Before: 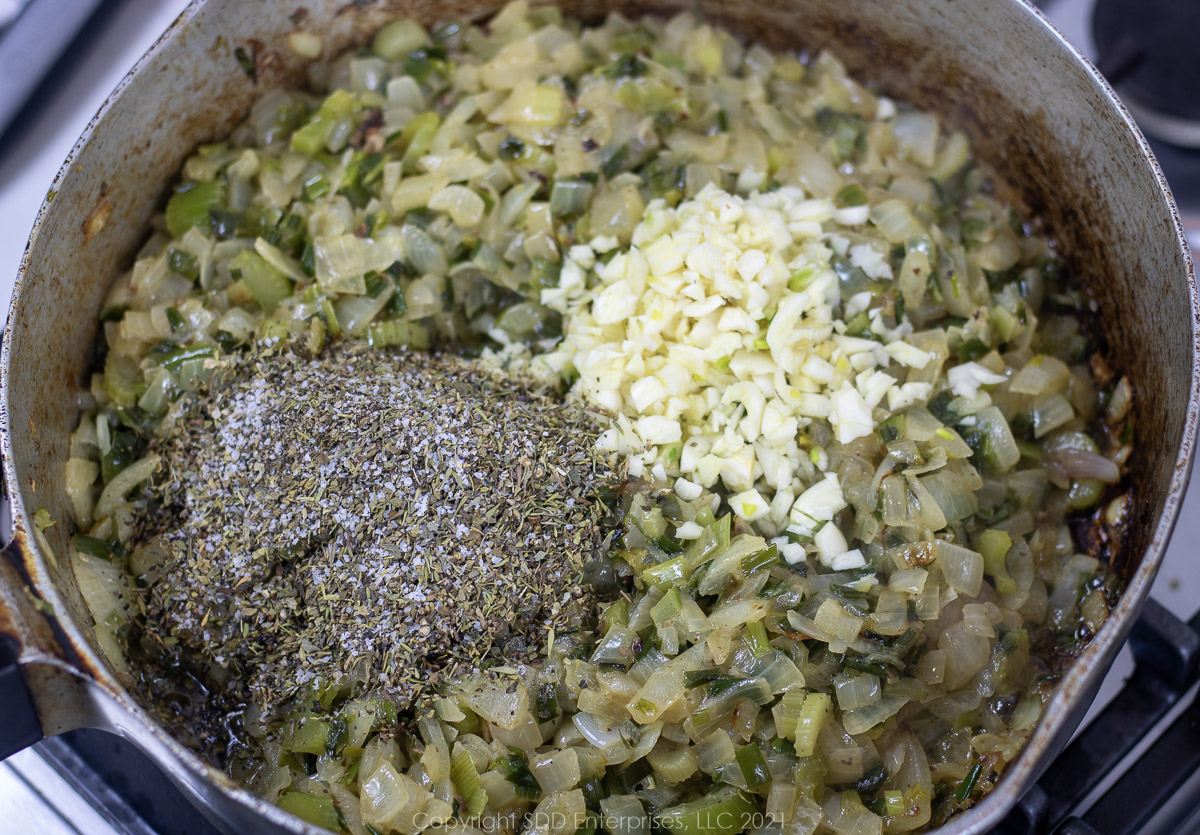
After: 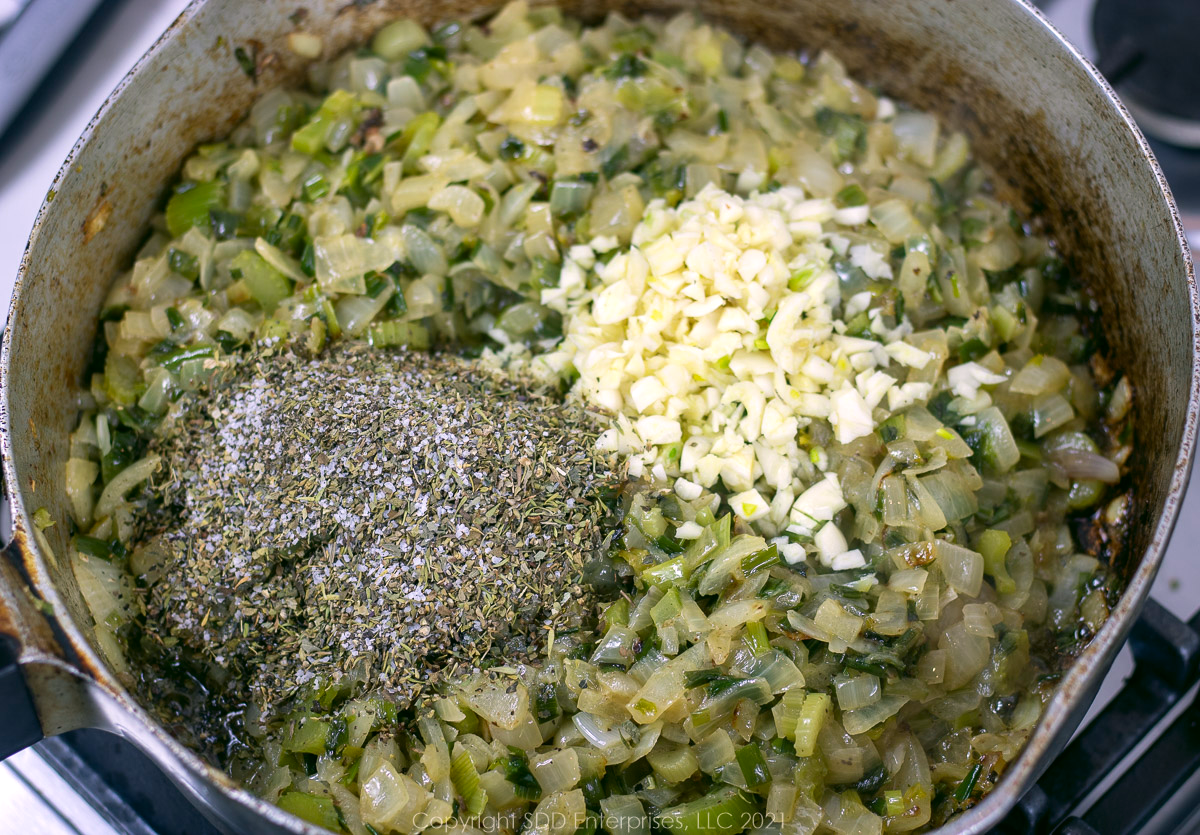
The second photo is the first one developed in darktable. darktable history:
exposure: black level correction 0, exposure 0.199 EV, compensate exposure bias true, compensate highlight preservation false
color correction: highlights a* 4.56, highlights b* 4.92, shadows a* -8.32, shadows b* 4.92
